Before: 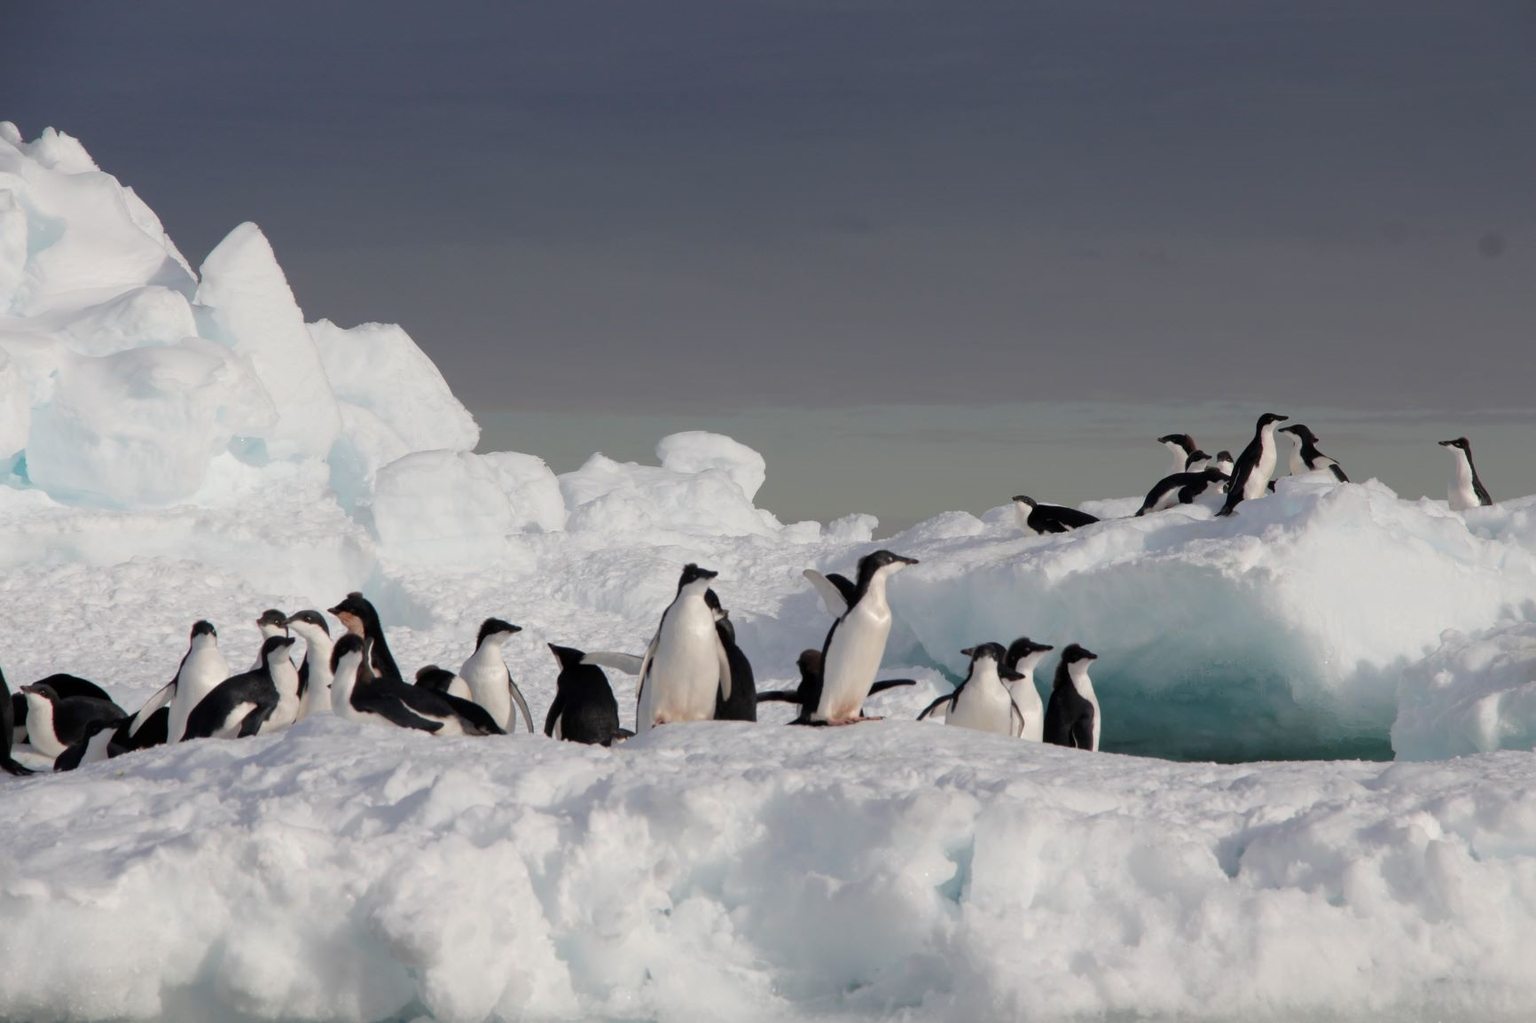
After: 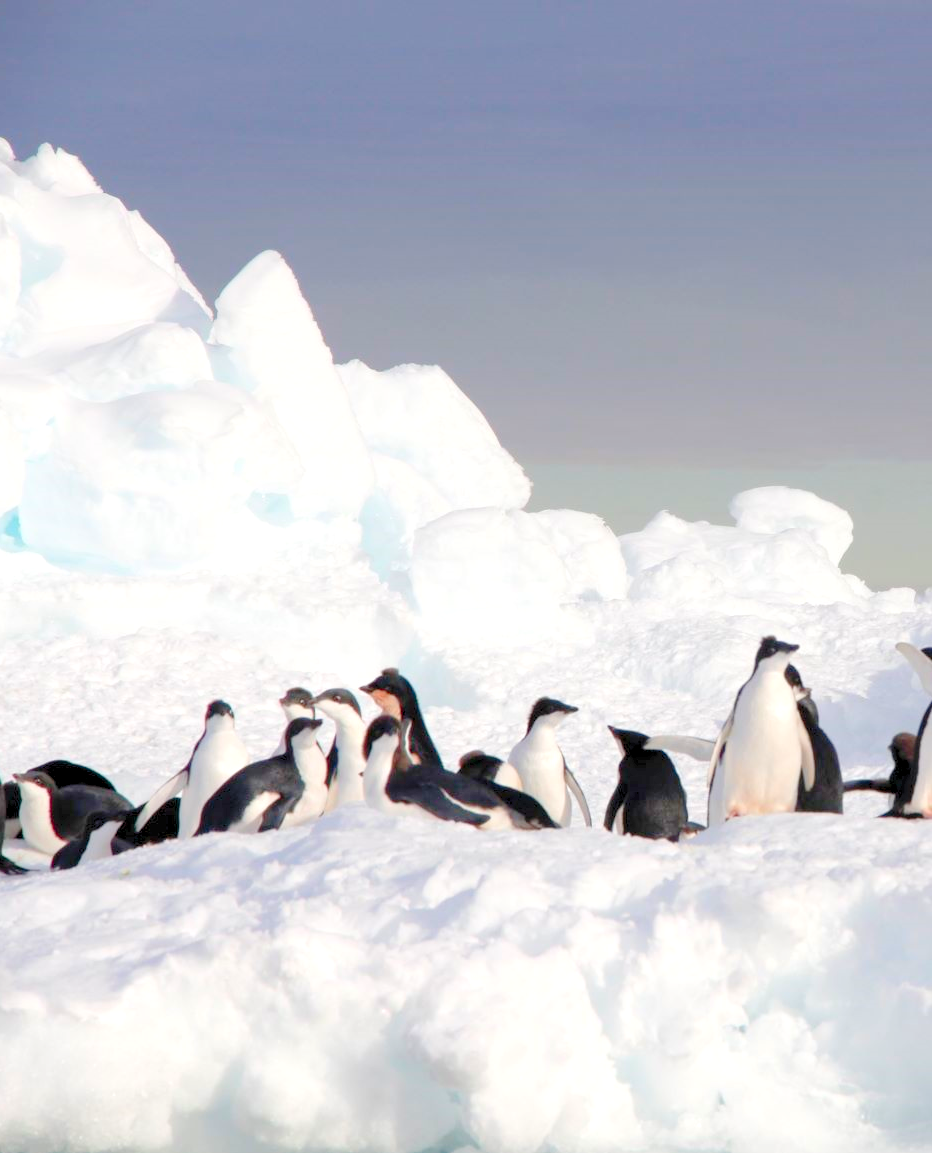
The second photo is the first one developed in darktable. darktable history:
levels: levels [0.008, 0.318, 0.836]
crop: left 0.587%, right 45.588%, bottom 0.086%
